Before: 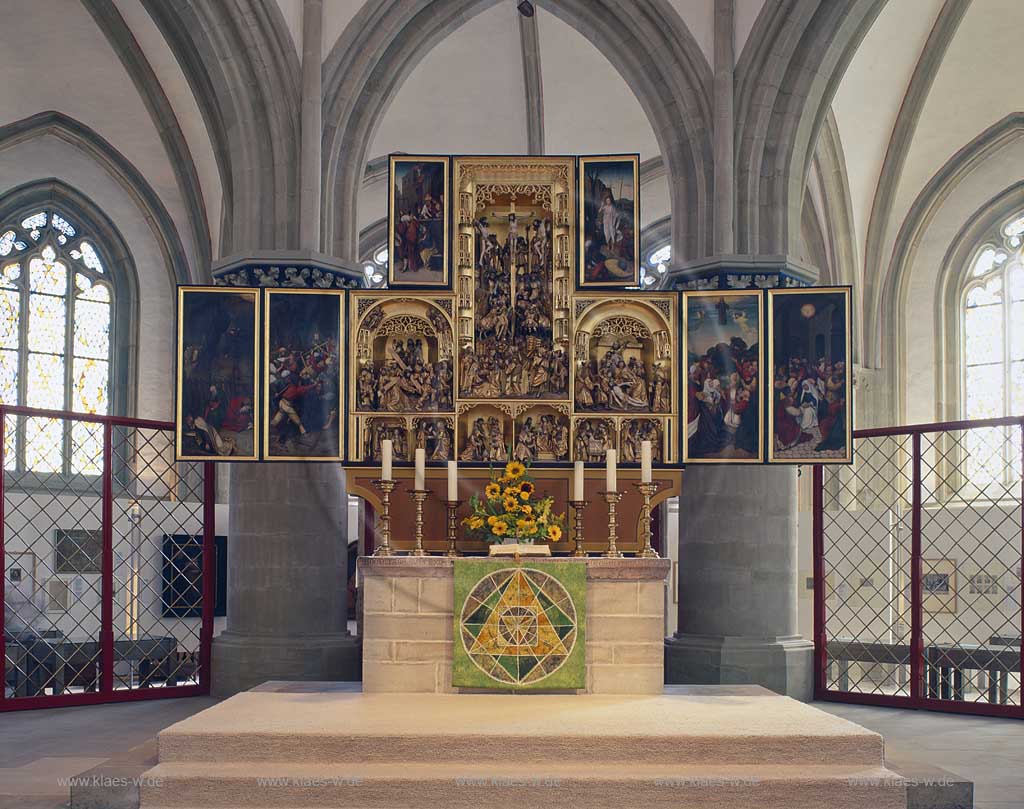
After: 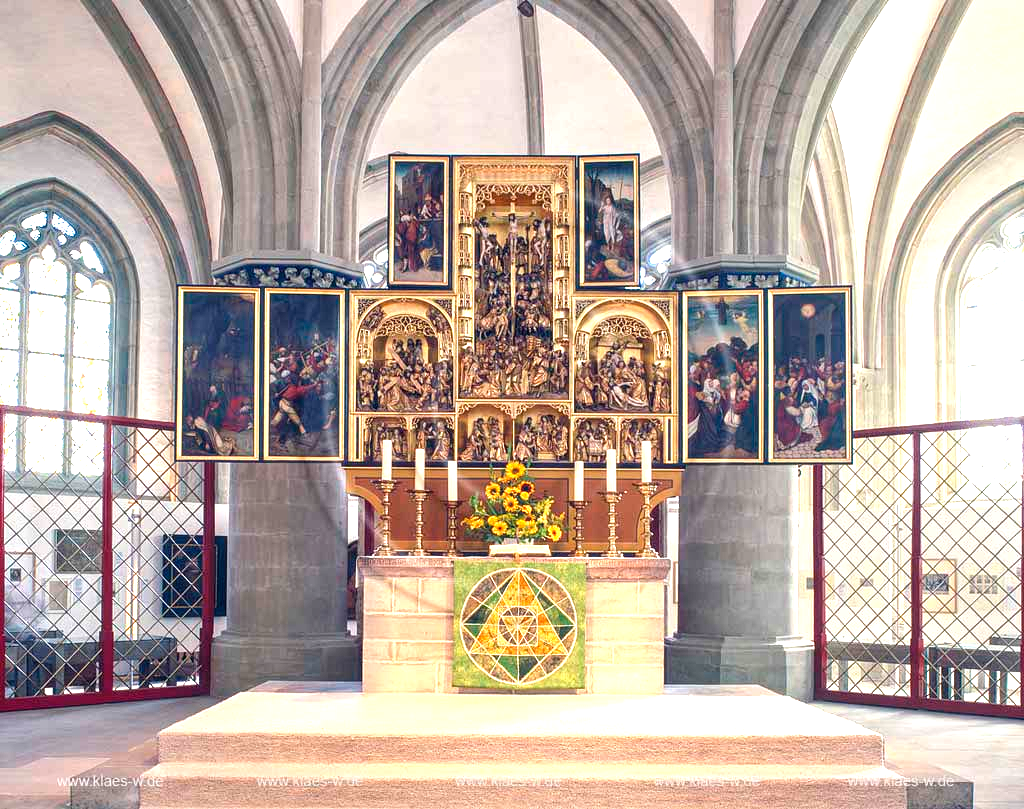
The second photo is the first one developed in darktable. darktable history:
exposure: black level correction 0, exposure 1.458 EV, compensate highlight preservation false
tone equalizer: on, module defaults
local contrast: on, module defaults
